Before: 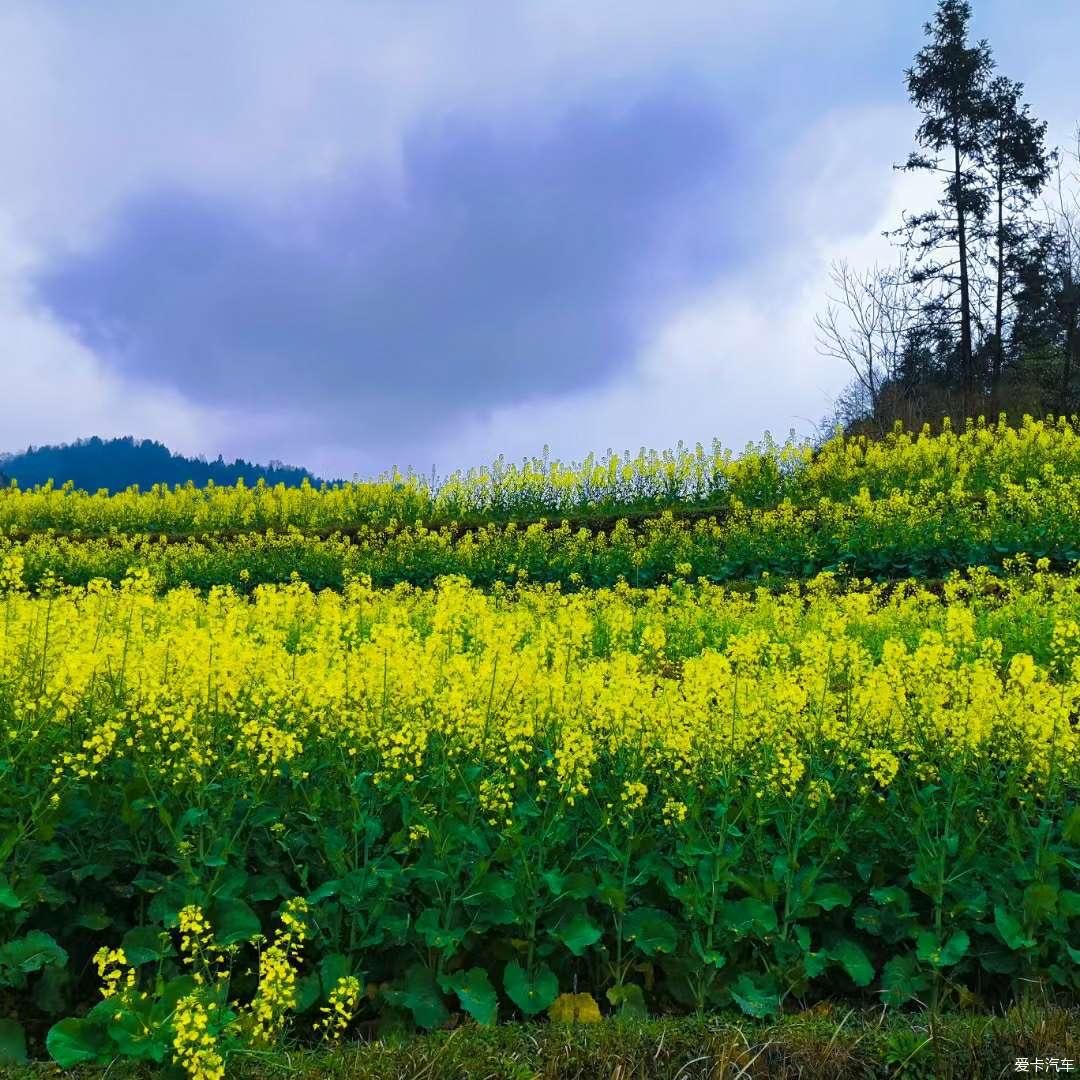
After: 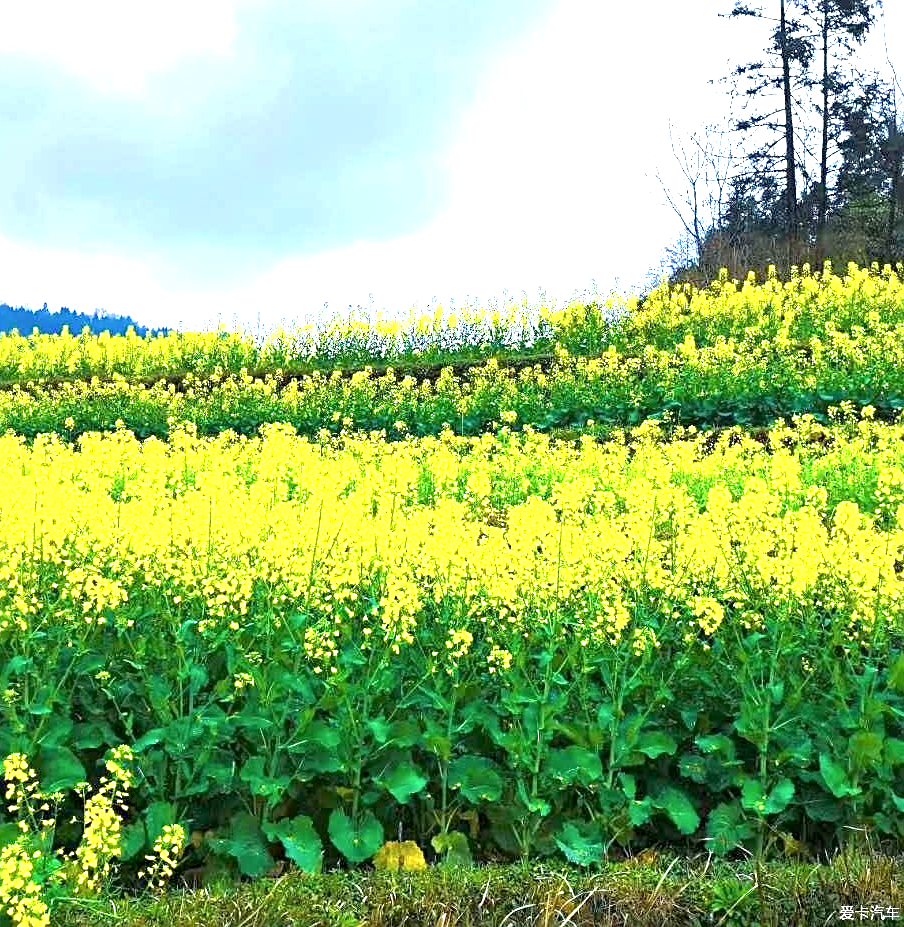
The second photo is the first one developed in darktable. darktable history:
sharpen: radius 2.509, amount 0.331
crop: left 16.287%, top 14.133%
contrast brightness saturation: saturation -0.058
exposure: black level correction 0.001, exposure 1.844 EV, compensate exposure bias true, compensate highlight preservation false
